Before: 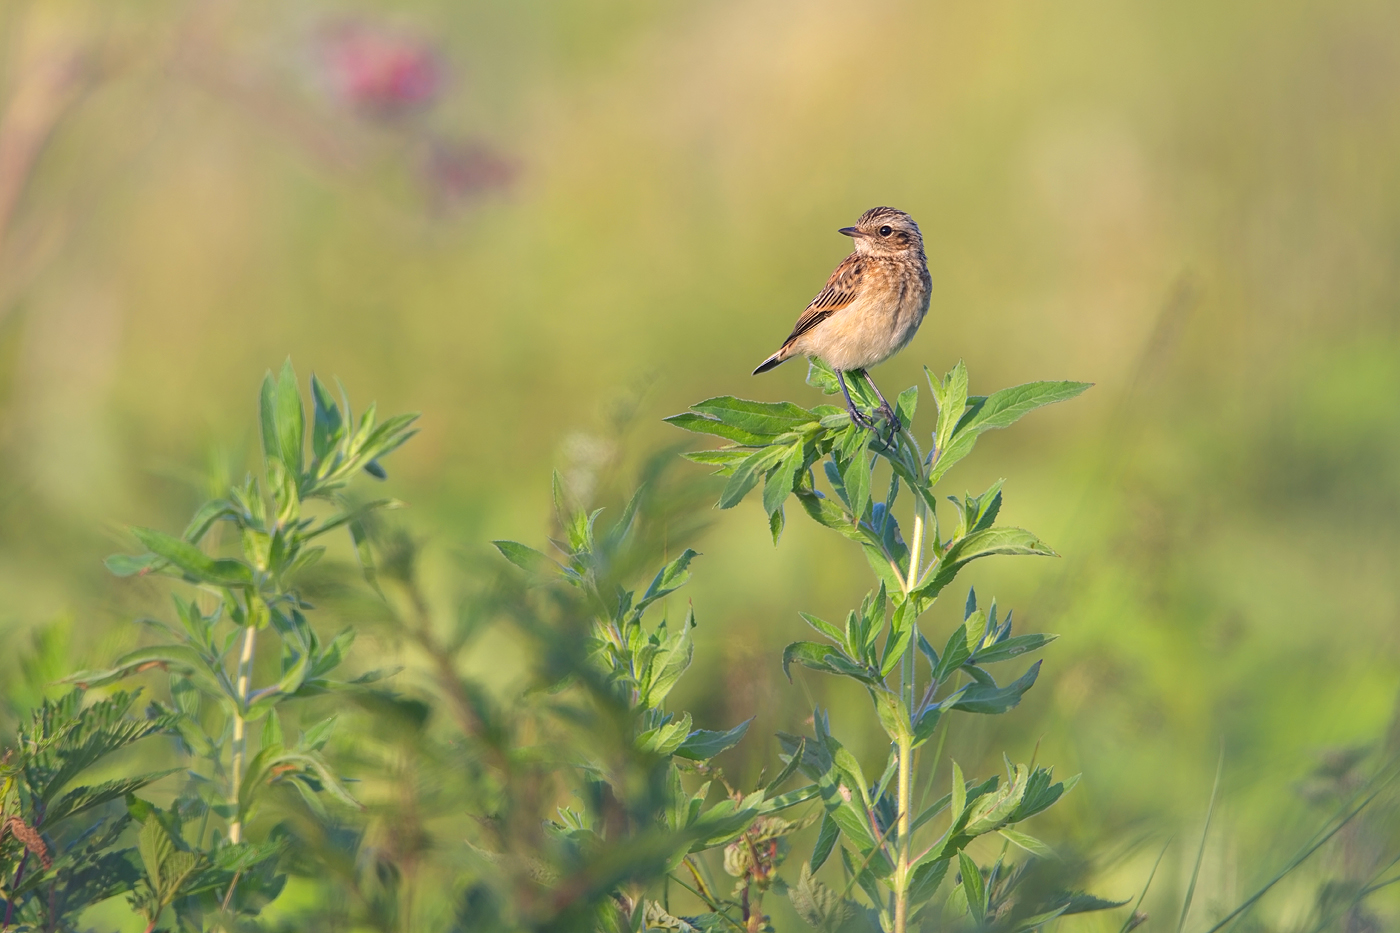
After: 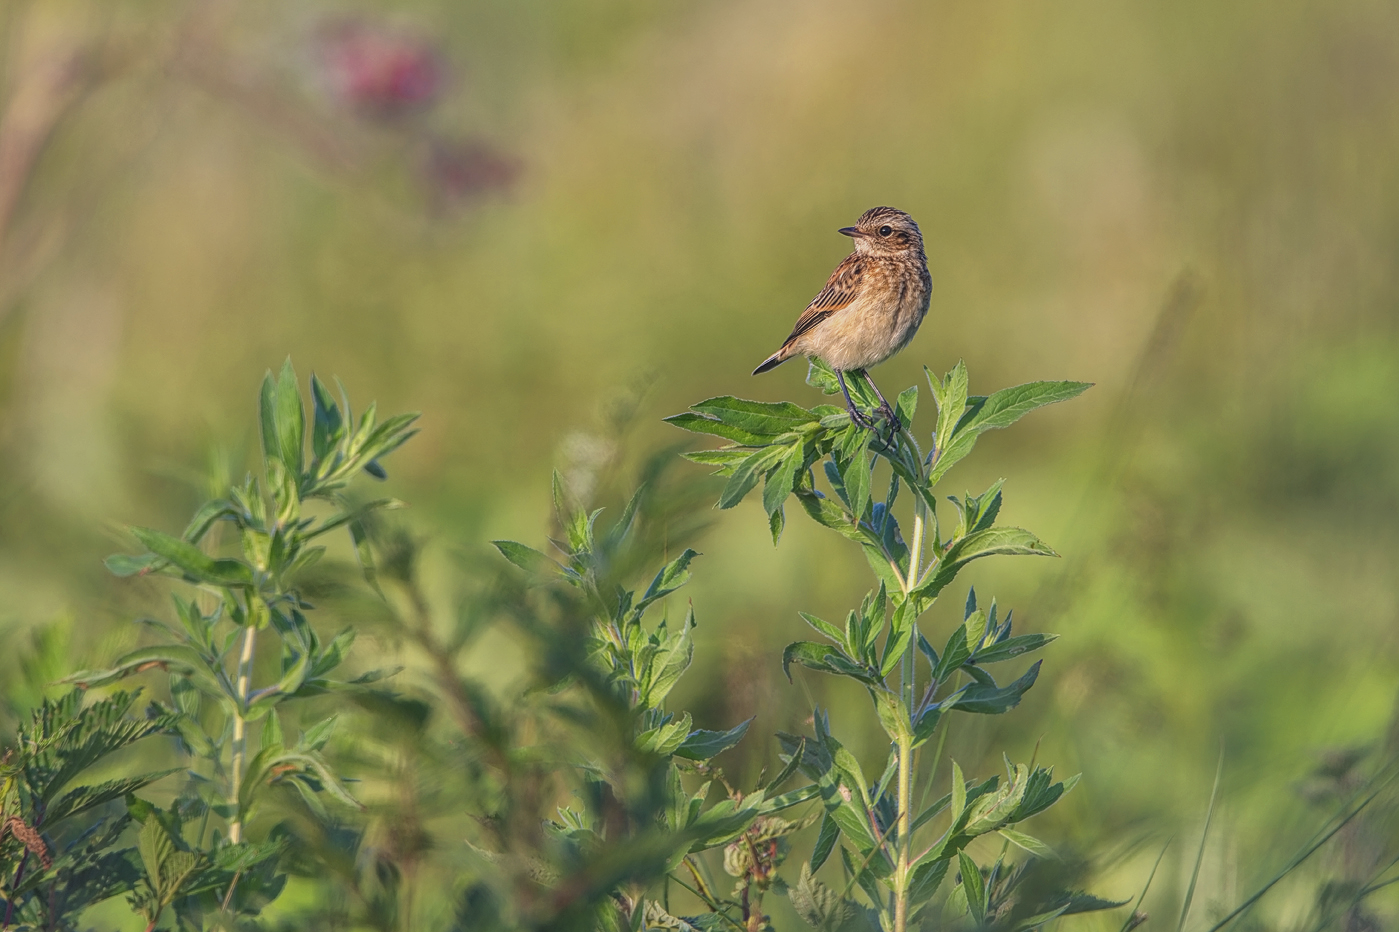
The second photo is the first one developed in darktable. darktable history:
exposure: black level correction -0.015, exposure -0.5 EV, compensate highlight preservation false
sharpen: amount 0.2
shadows and highlights: soften with gaussian
local contrast: highlights 74%, shadows 55%, detail 176%, midtone range 0.207
